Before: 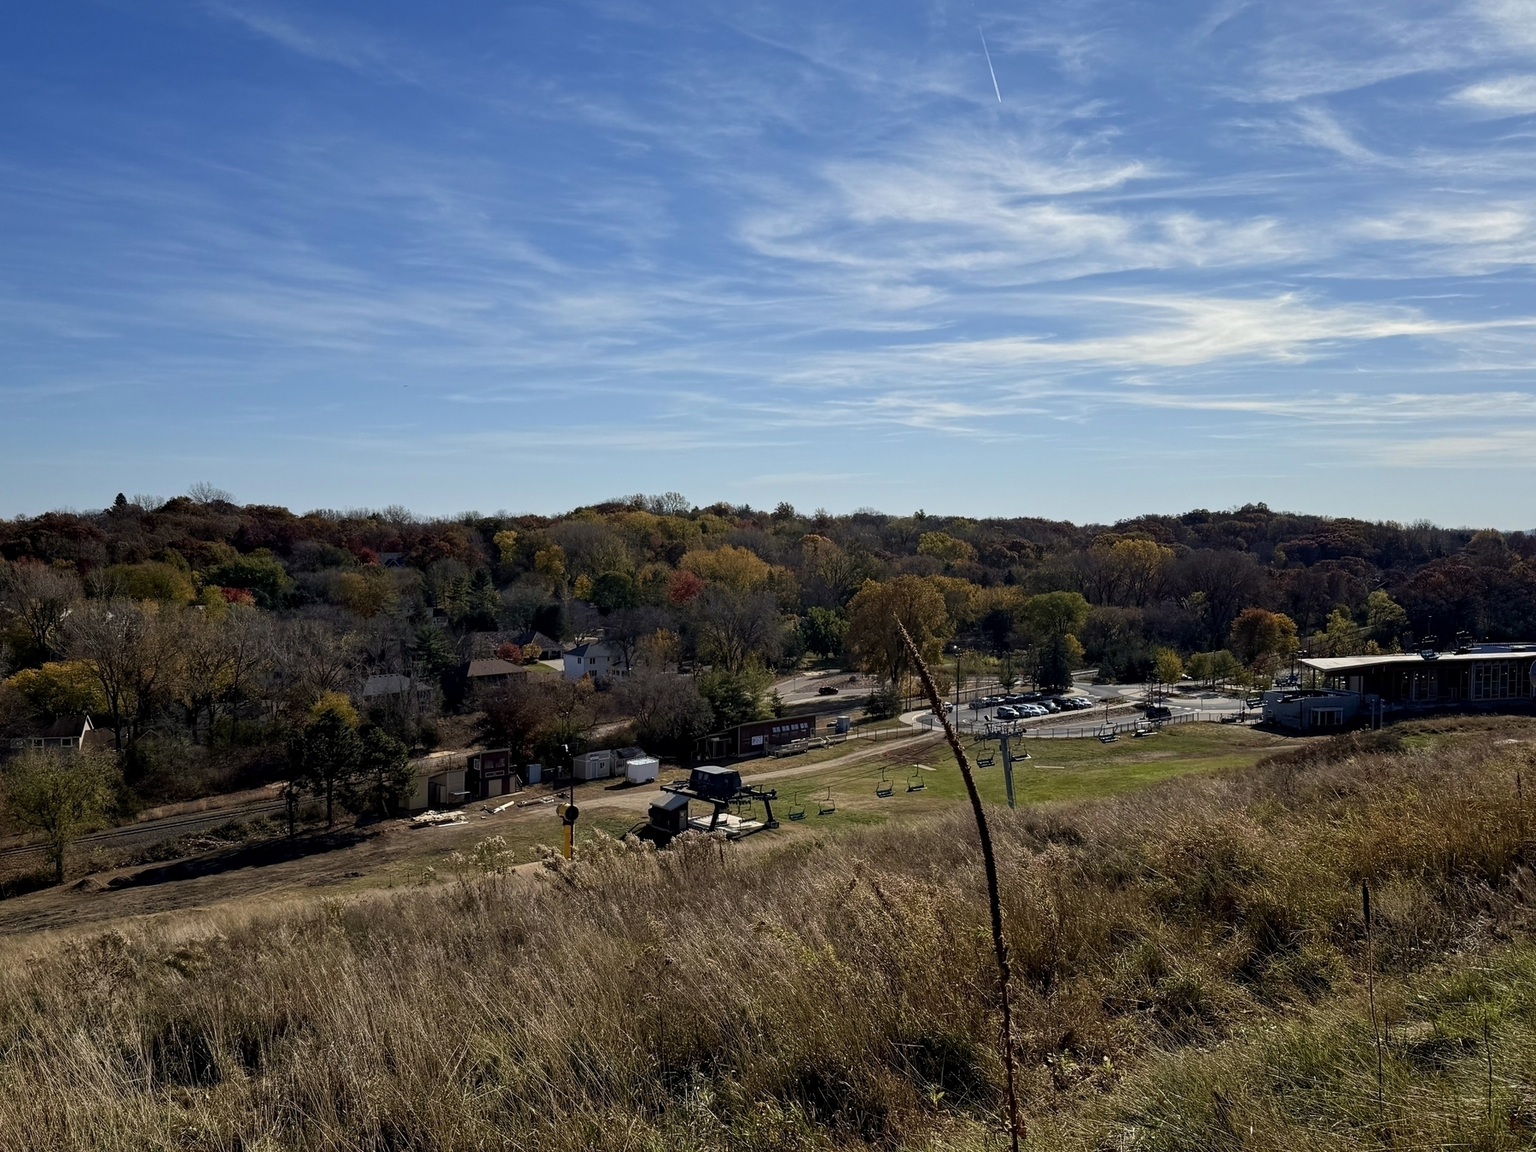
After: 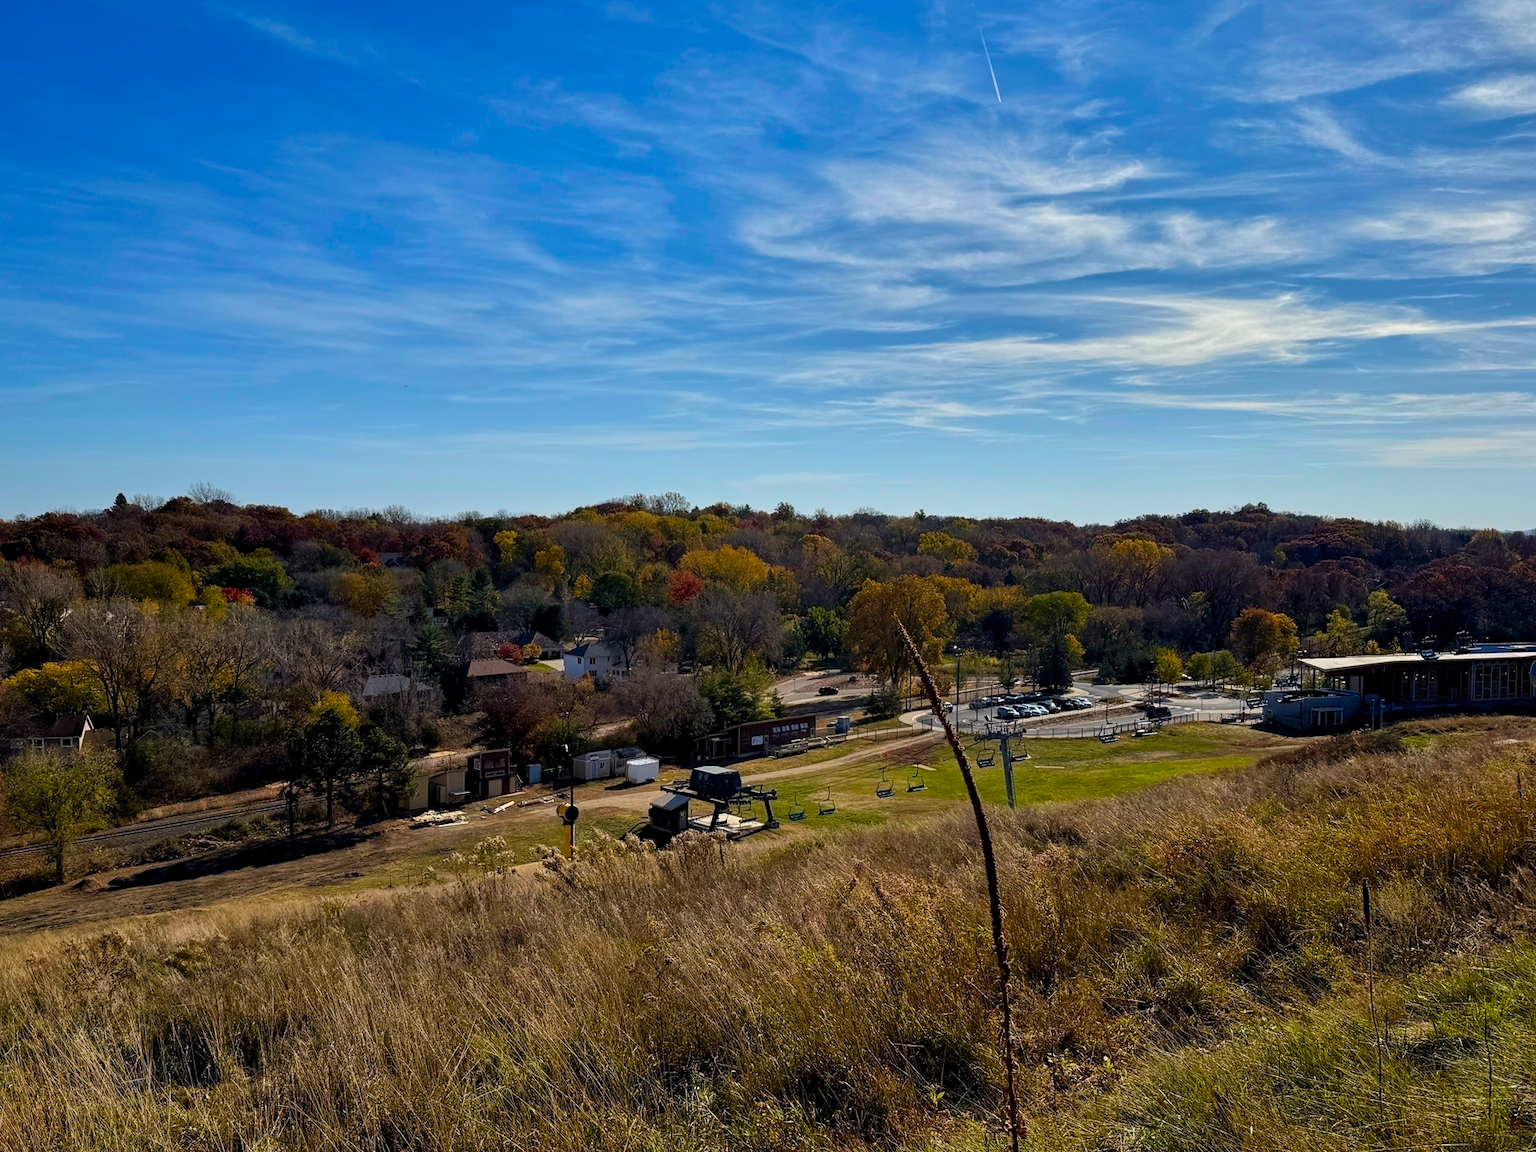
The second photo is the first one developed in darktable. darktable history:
color balance rgb: global offset › hue 169.73°, linear chroma grading › global chroma 15.431%, perceptual saturation grading › global saturation 24.984%
shadows and highlights: shadows 30.67, highlights -62.79, highlights color adjustment 0.378%, soften with gaussian
